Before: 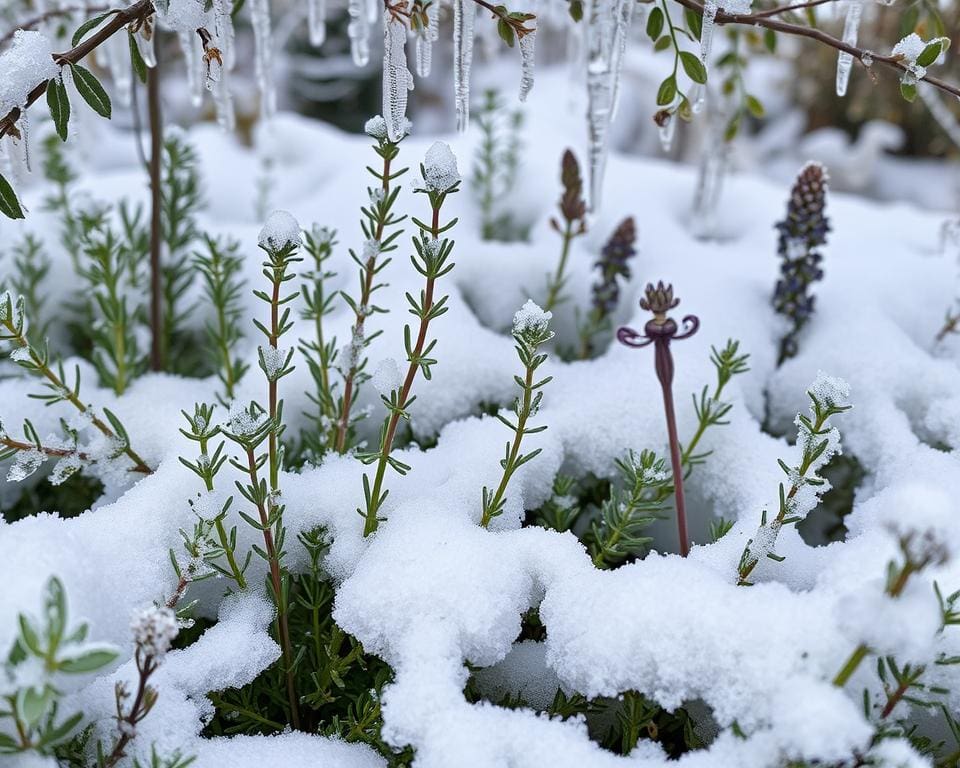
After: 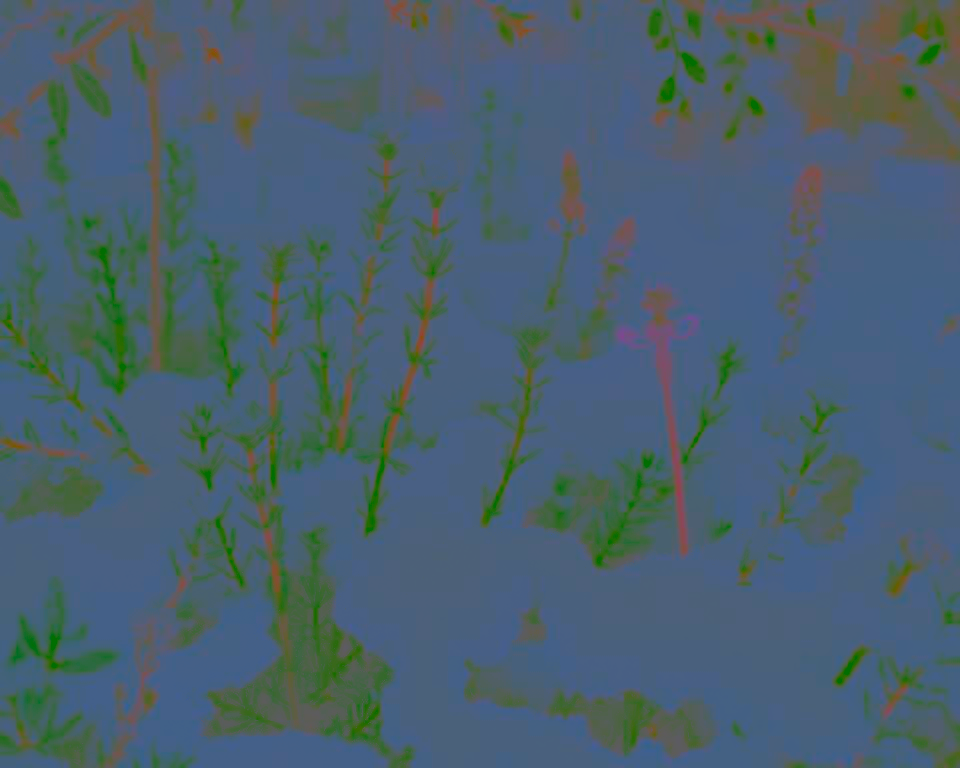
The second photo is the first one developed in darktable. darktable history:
contrast brightness saturation: contrast -0.99, brightness -0.17, saturation 0.75
color zones: curves: ch2 [(0, 0.5) (0.143, 0.517) (0.286, 0.571) (0.429, 0.522) (0.571, 0.5) (0.714, 0.5) (0.857, 0.5) (1, 0.5)]
